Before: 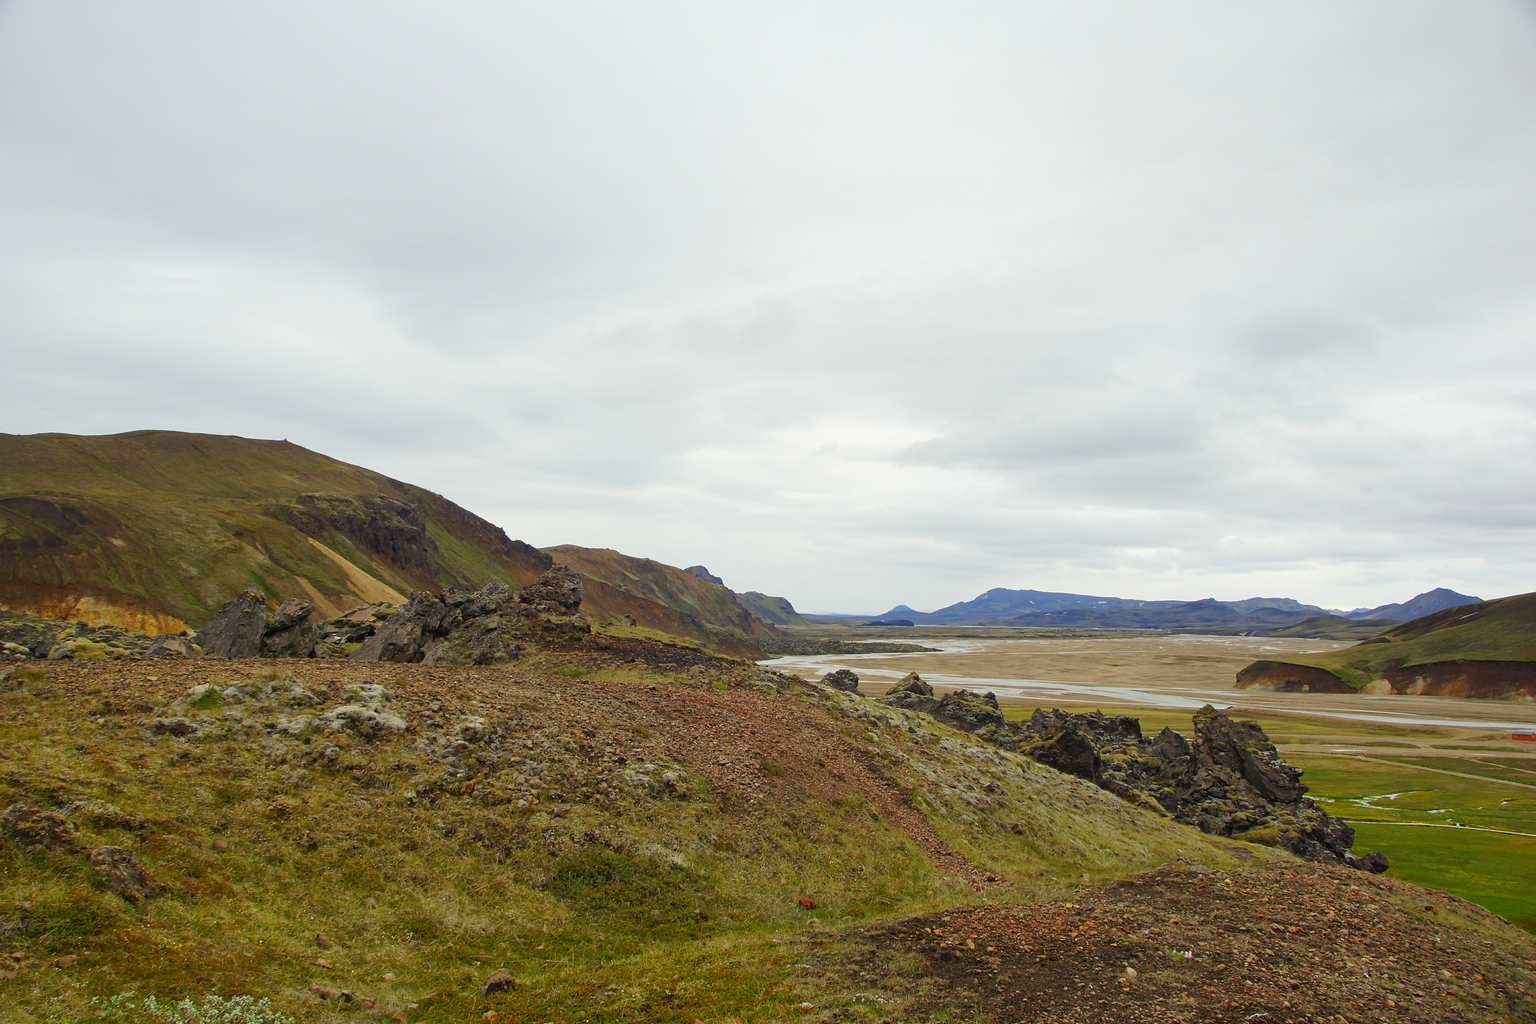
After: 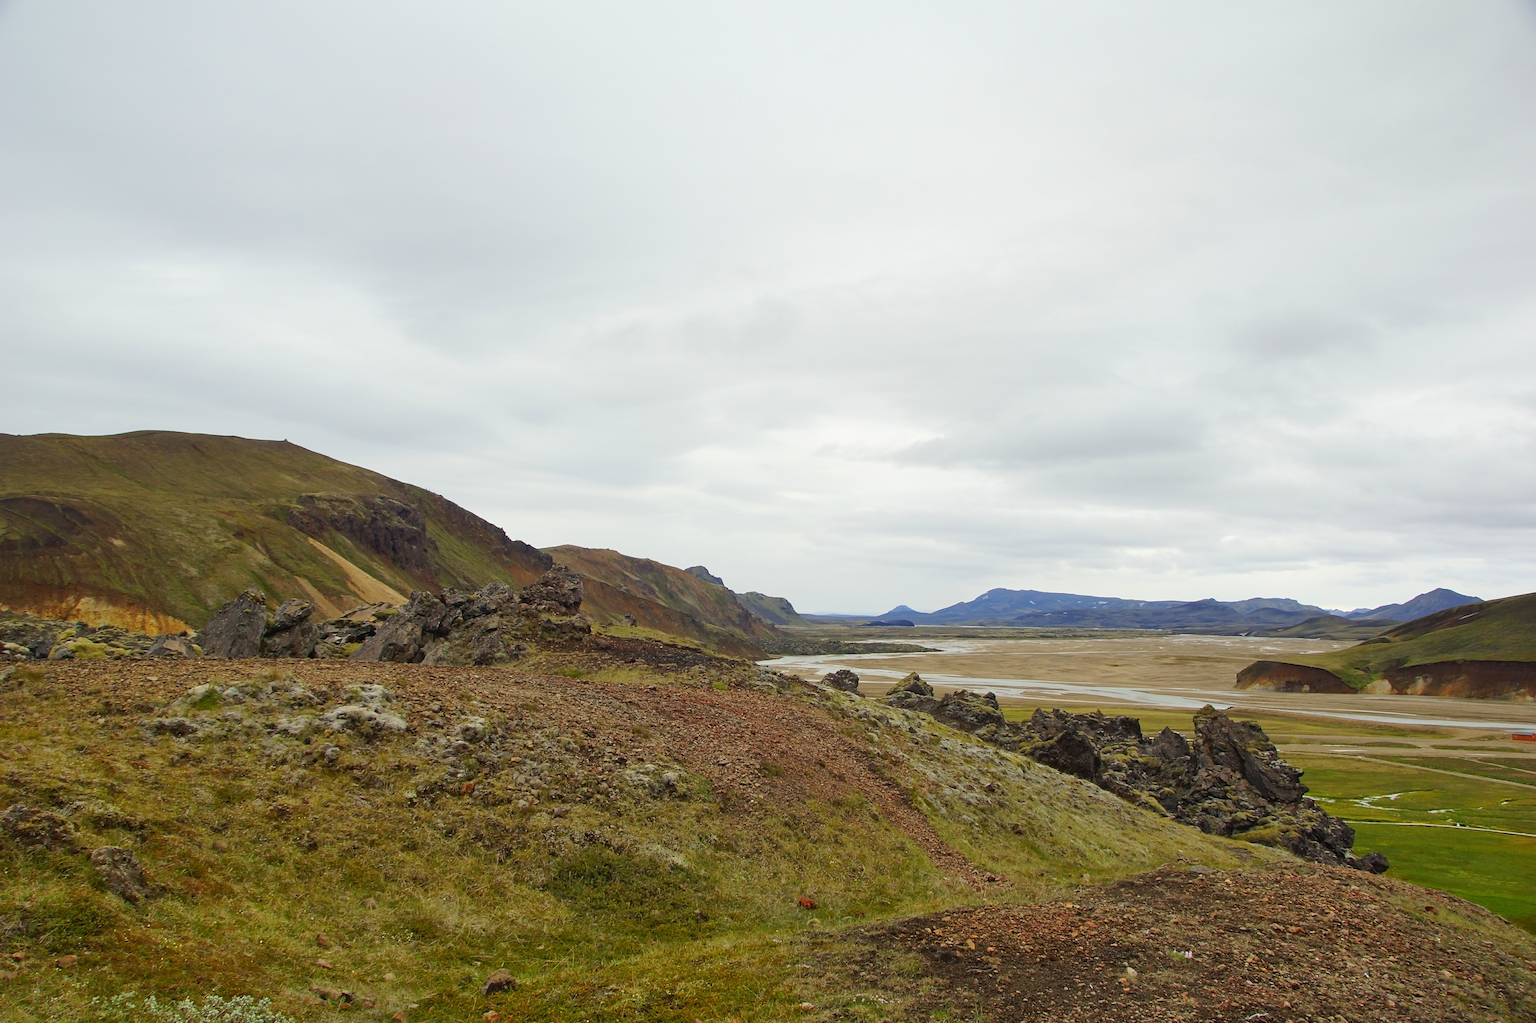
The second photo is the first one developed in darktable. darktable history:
shadows and highlights: shadows 31.06, highlights 1.84, soften with gaussian
